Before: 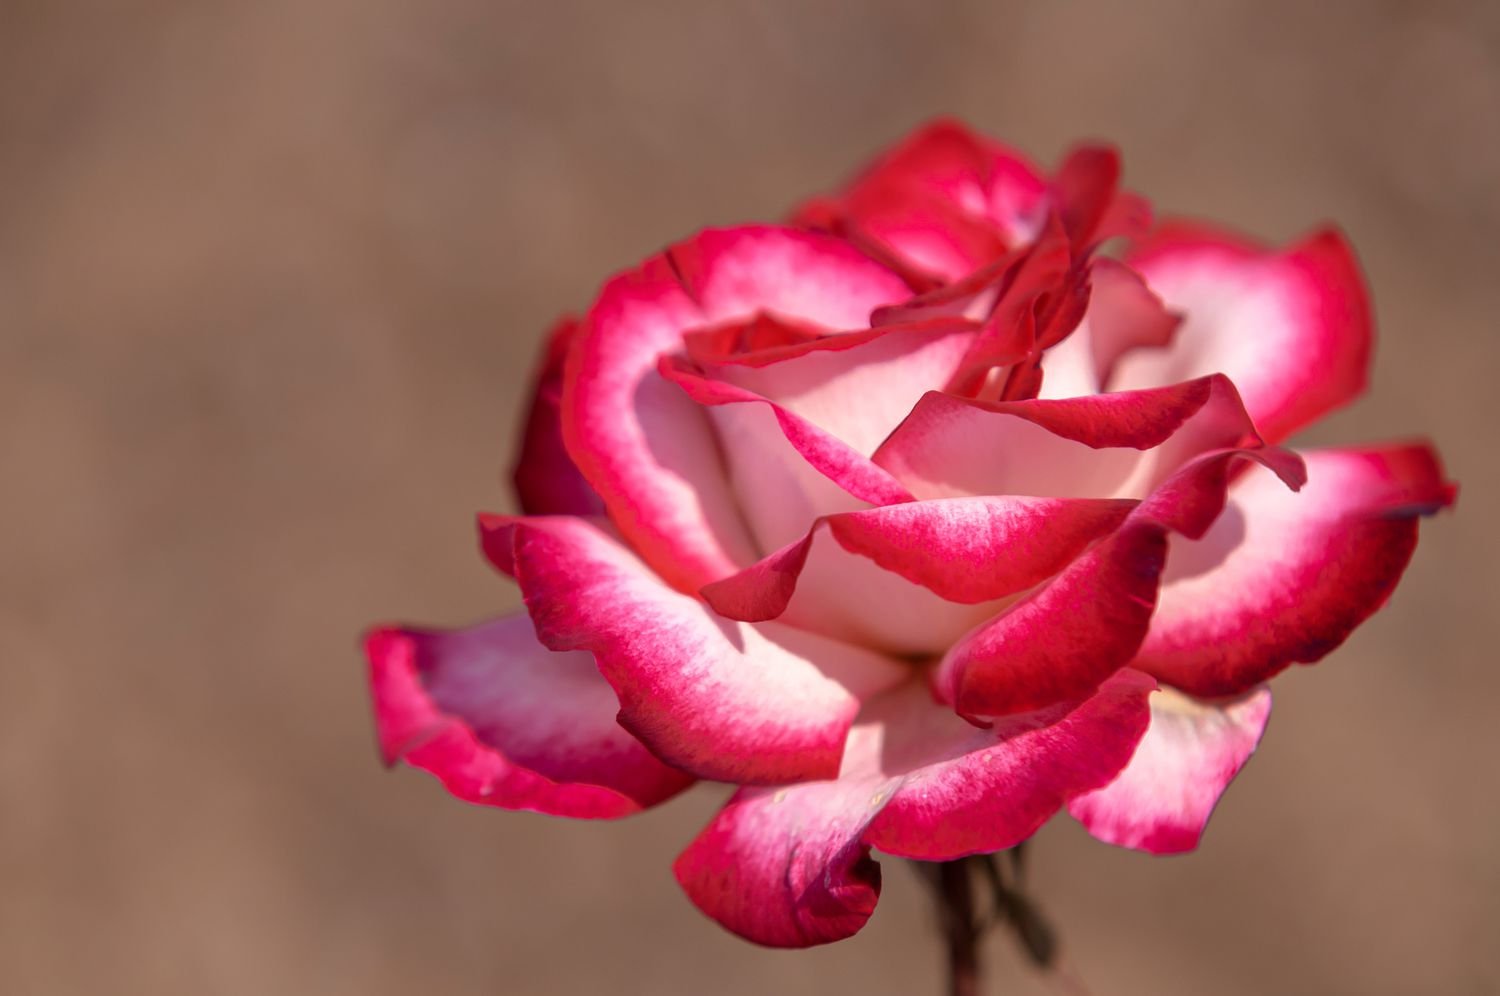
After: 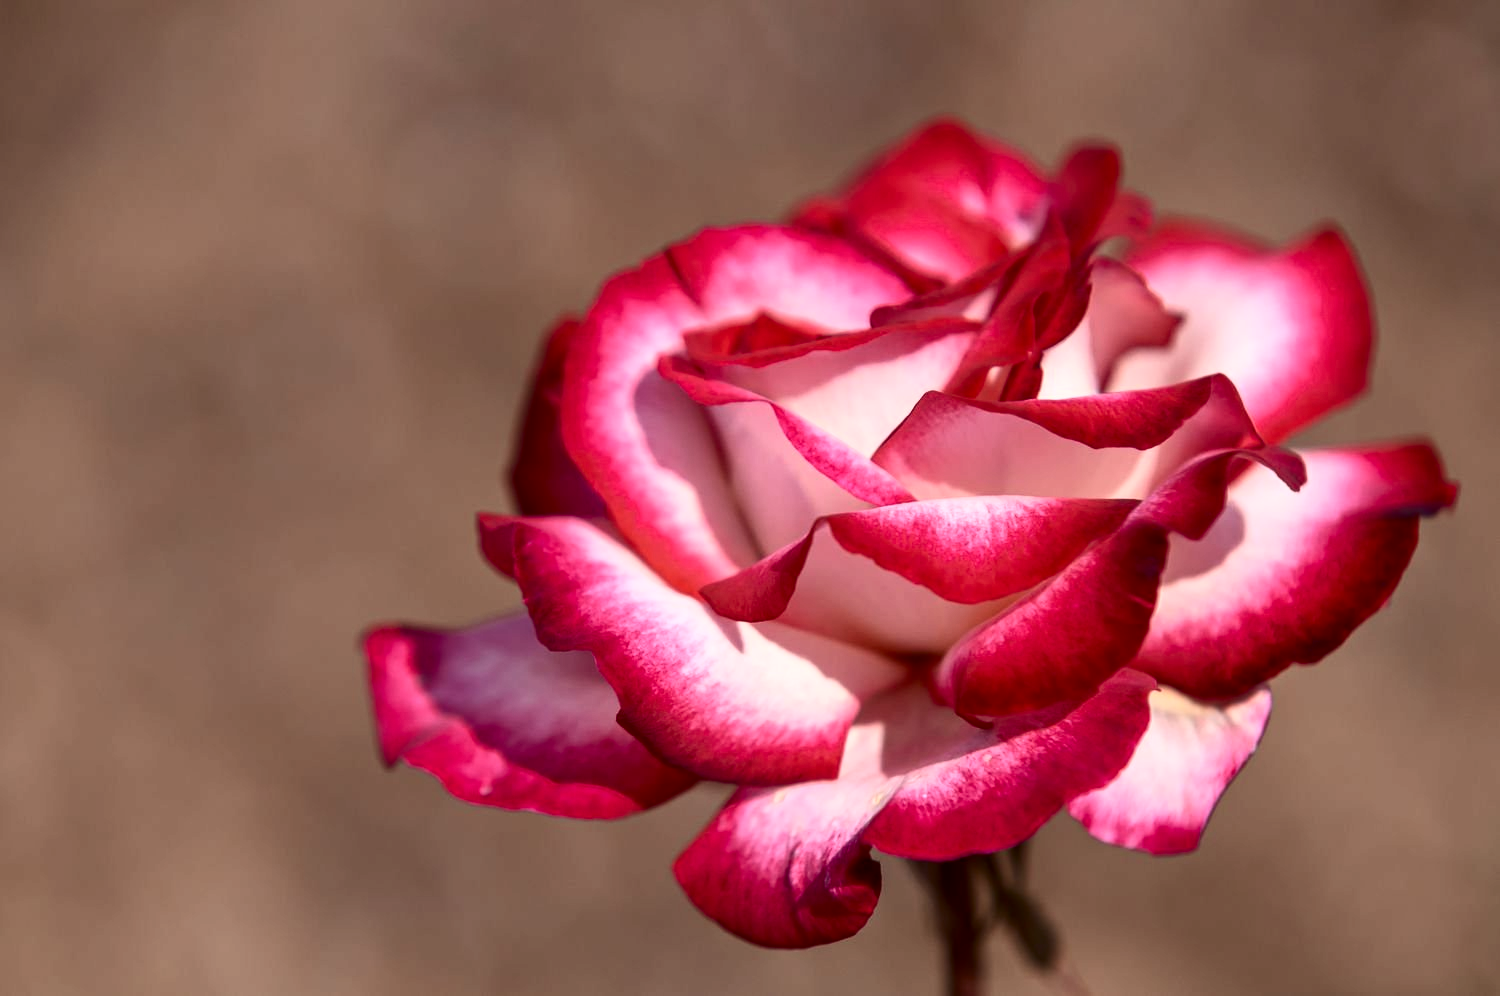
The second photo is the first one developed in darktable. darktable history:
contrast brightness saturation: contrast 0.292
